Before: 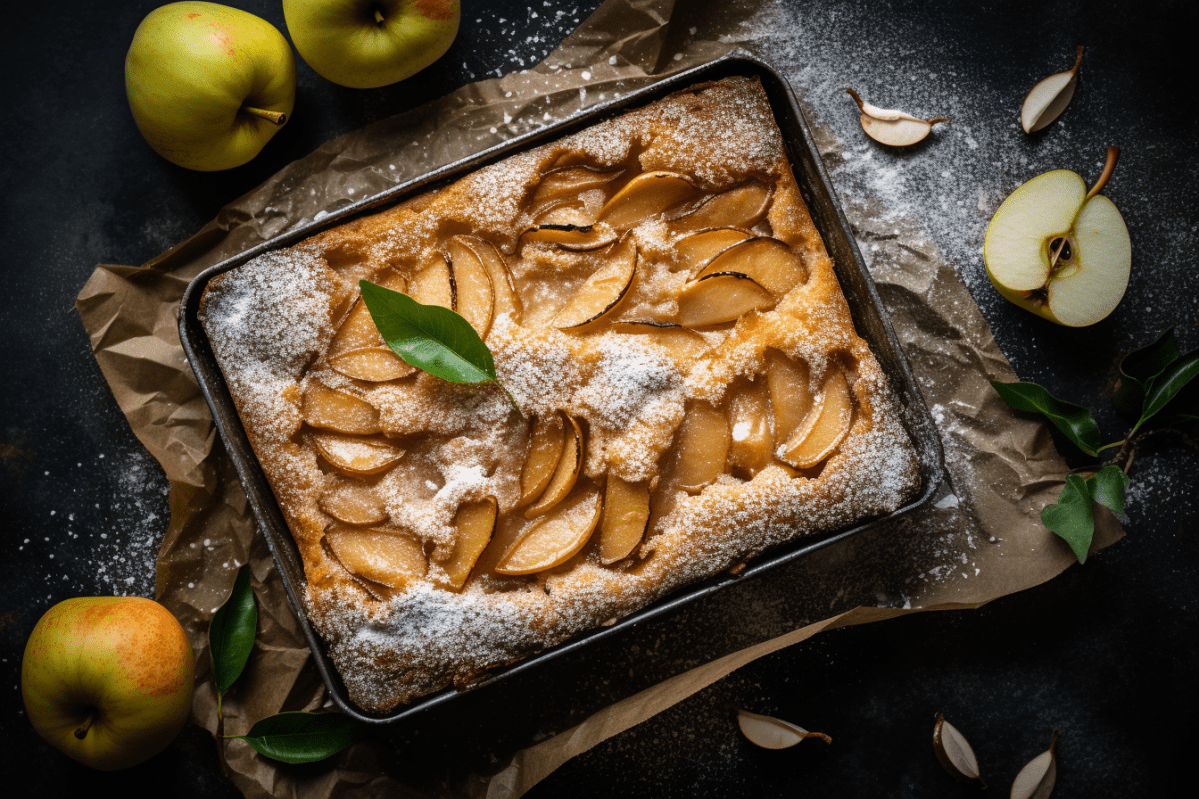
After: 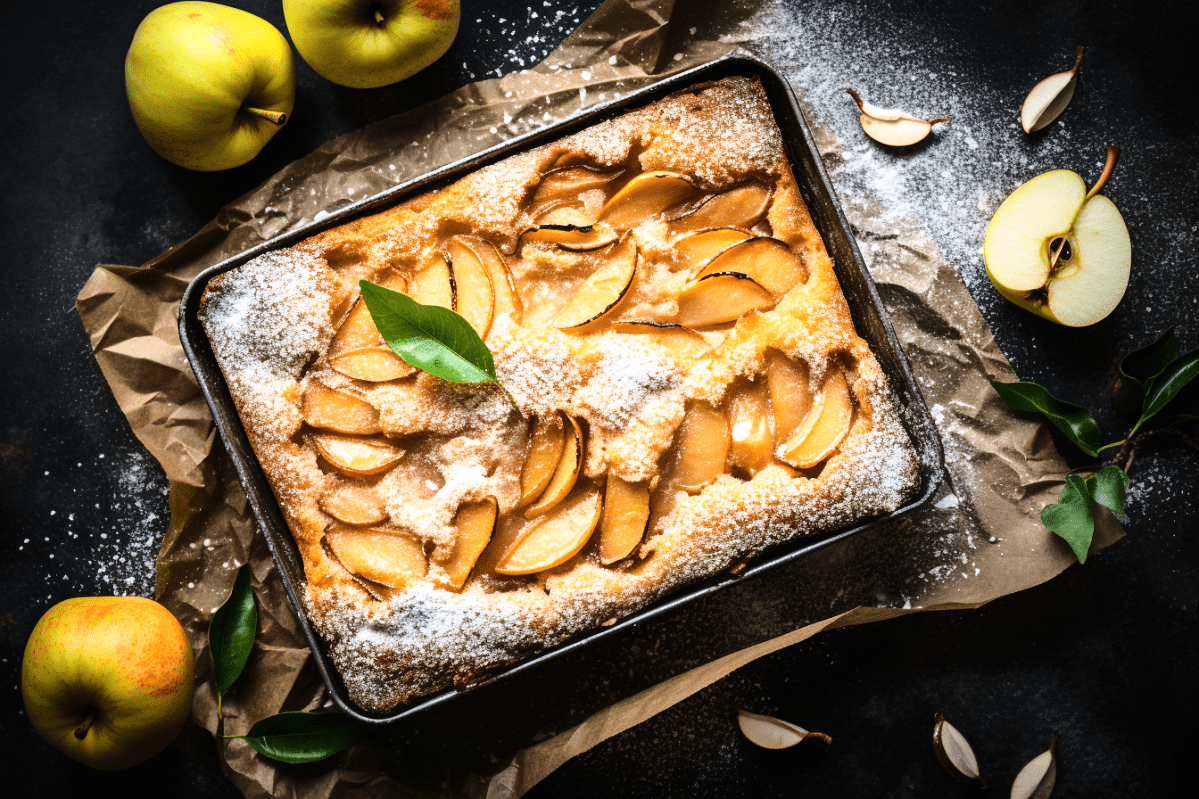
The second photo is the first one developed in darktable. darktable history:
exposure: exposure 0.3 EV, compensate highlight preservation false
base curve: curves: ch0 [(0, 0) (0.028, 0.03) (0.121, 0.232) (0.46, 0.748) (0.859, 0.968) (1, 1)]
